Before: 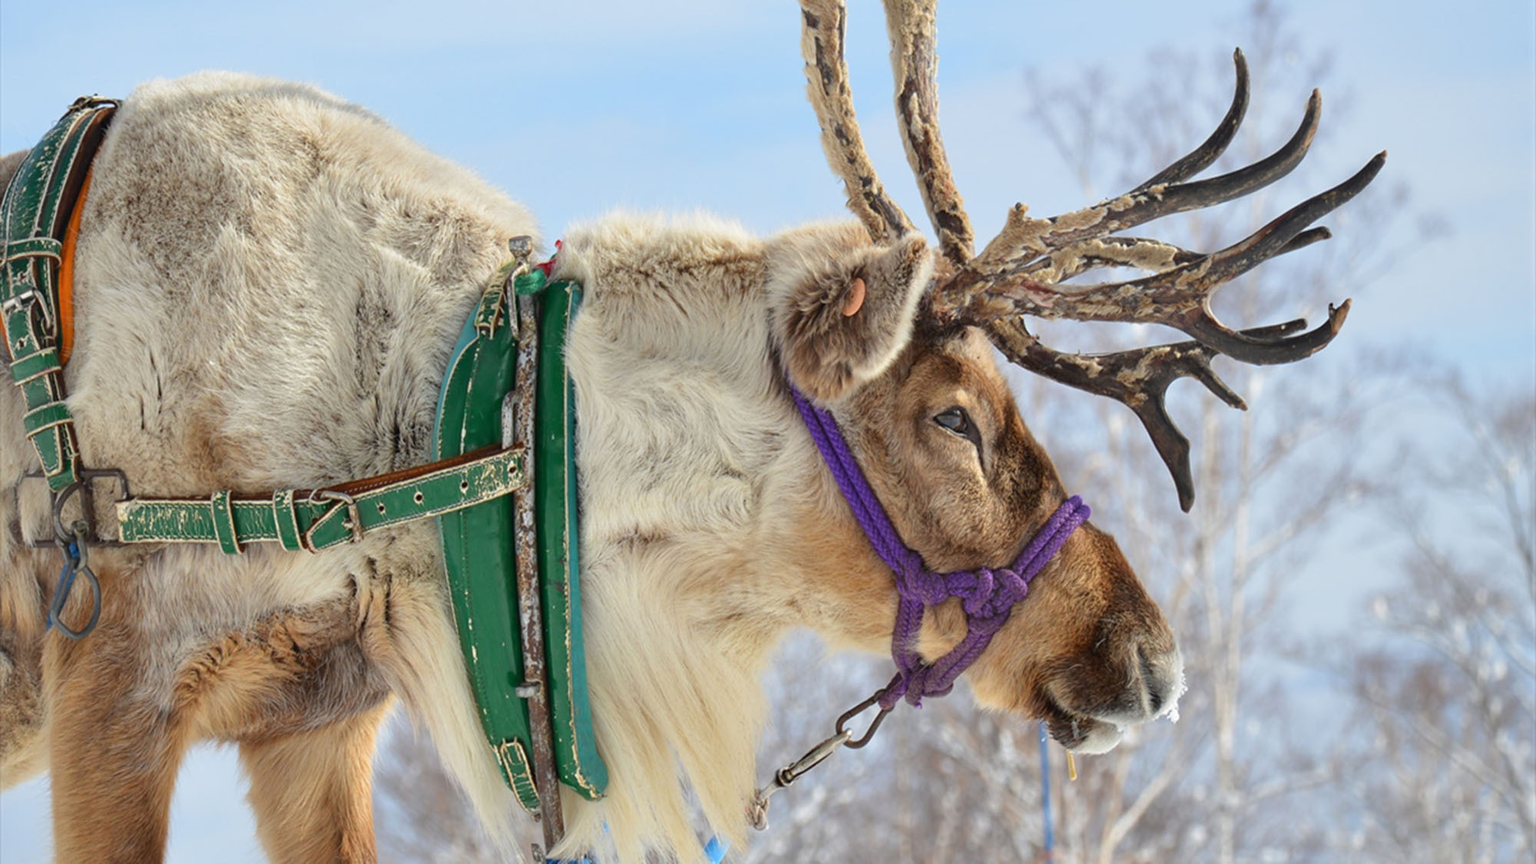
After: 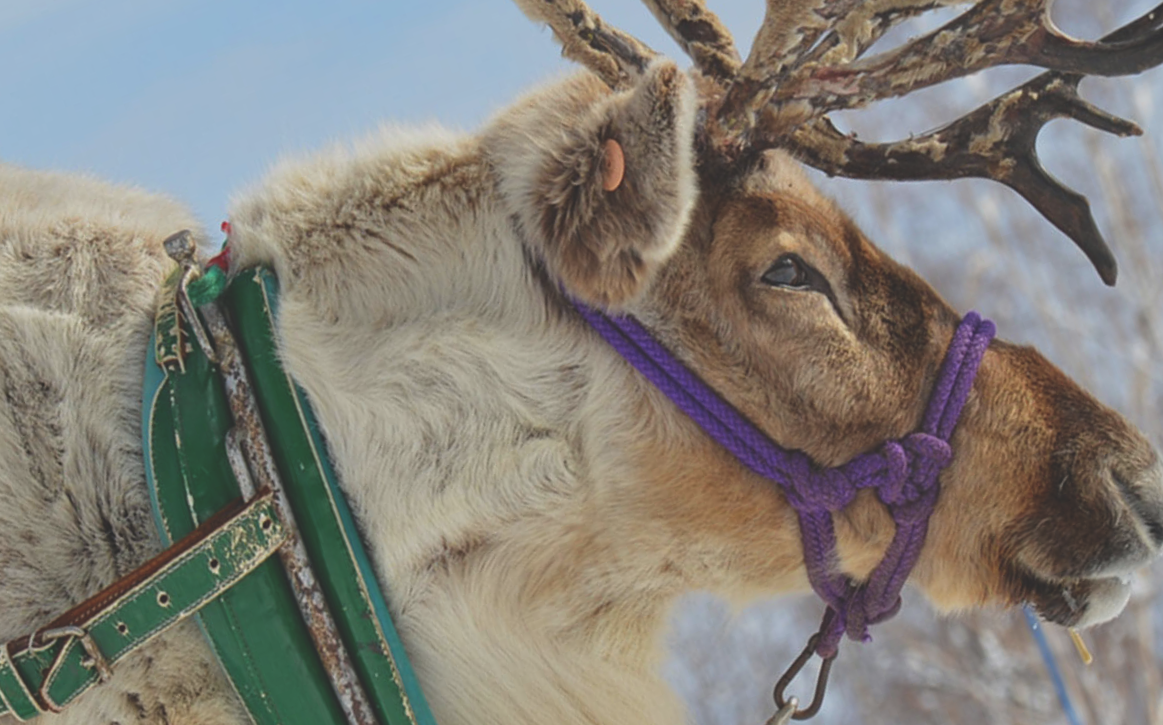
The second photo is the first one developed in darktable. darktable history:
crop and rotate: angle 19.37°, left 6.796%, right 4.059%, bottom 1.149%
exposure: black level correction -0.035, exposure -0.498 EV, compensate highlight preservation false
levels: white 99.95%
contrast brightness saturation: contrast -0.01, brightness -0.014, saturation 0.041
